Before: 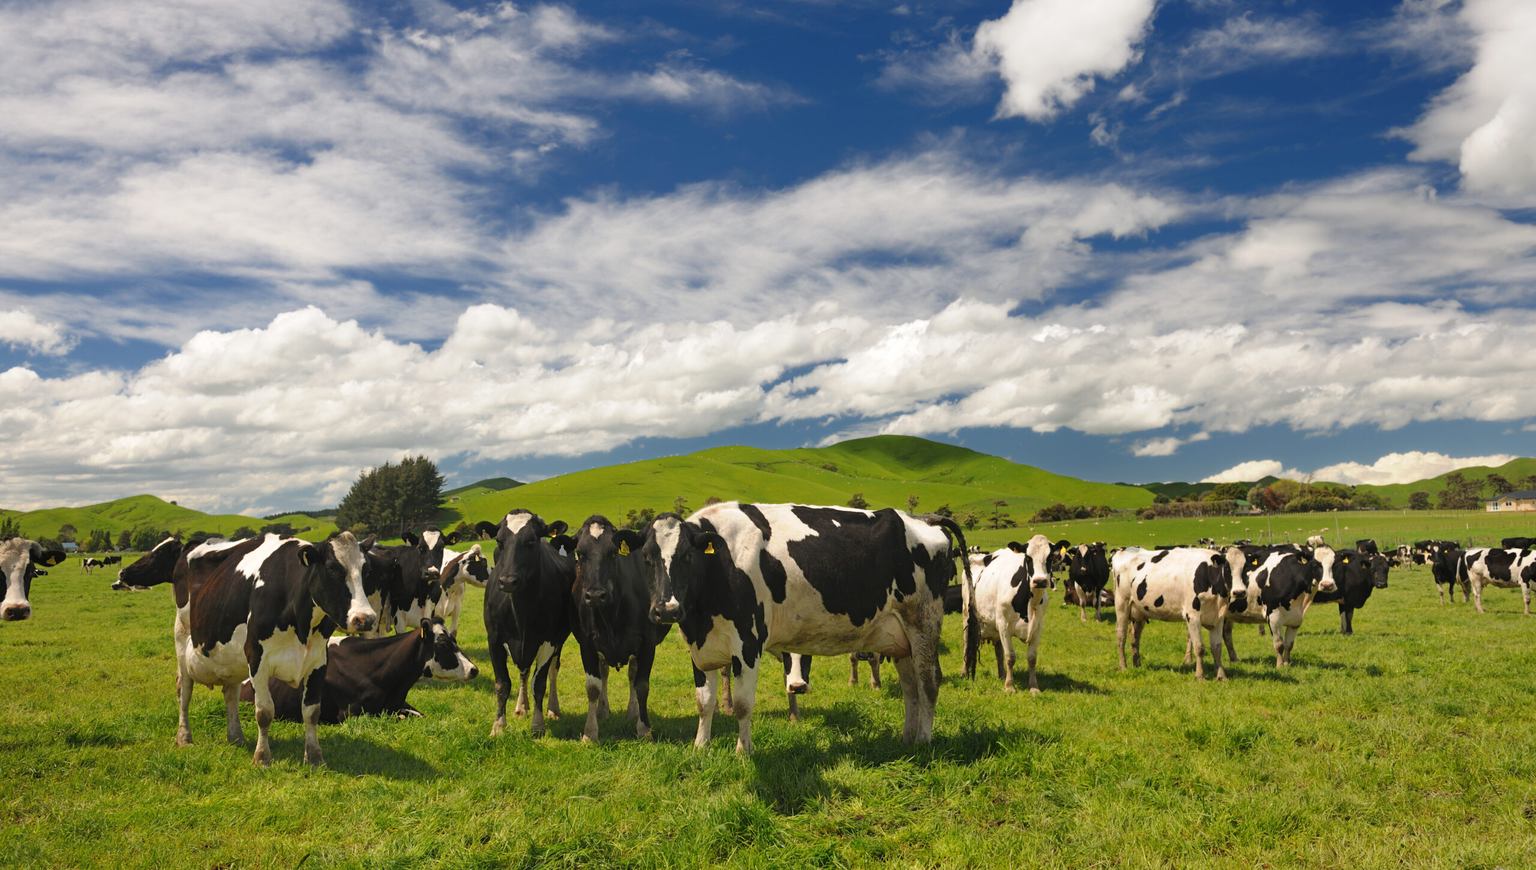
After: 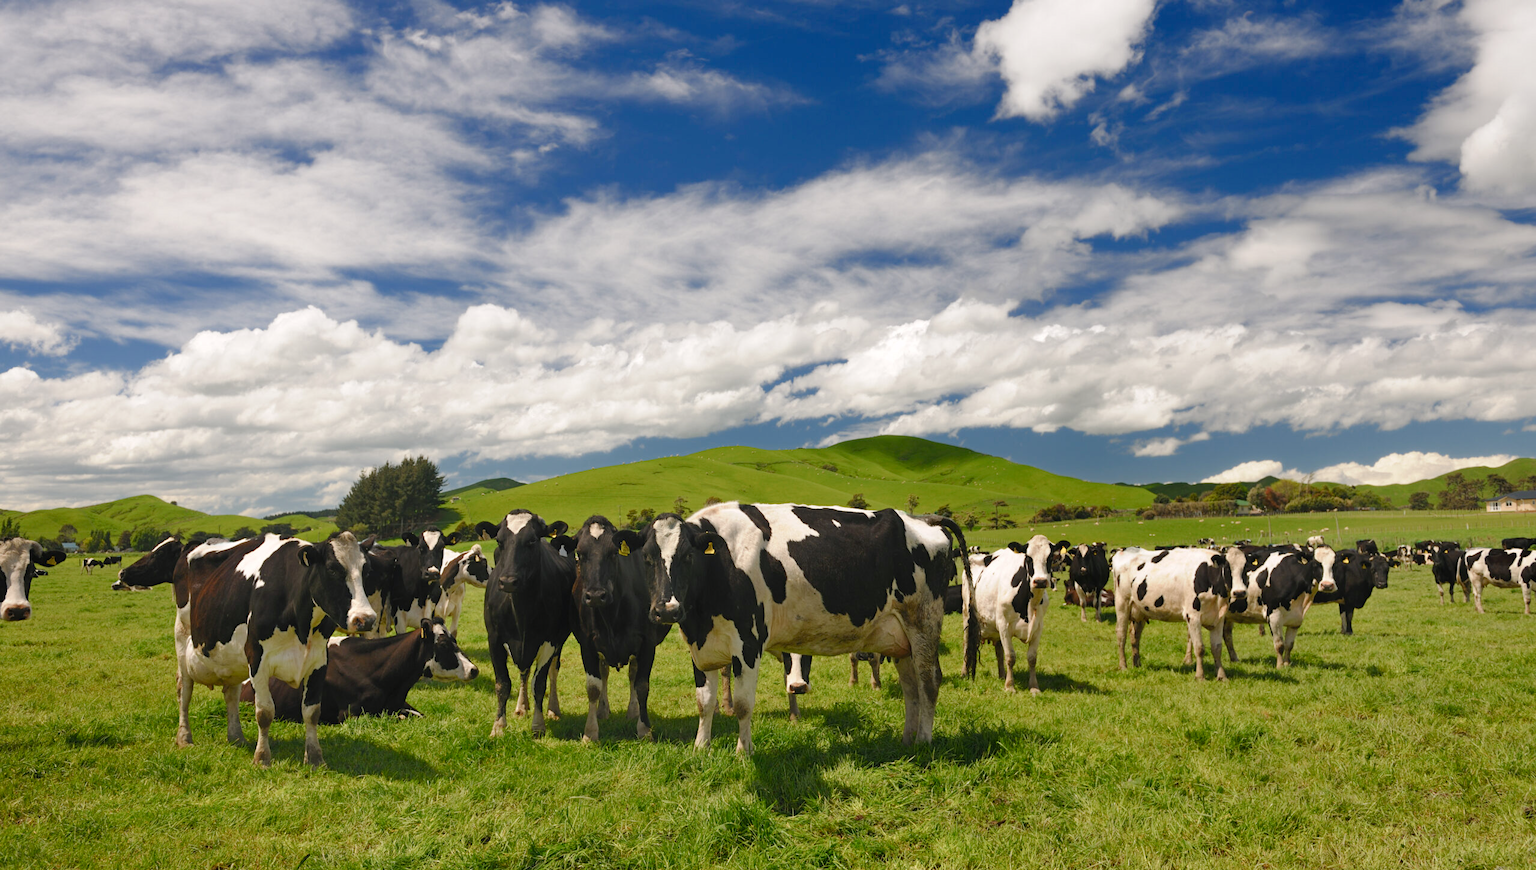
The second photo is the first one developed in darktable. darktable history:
color balance rgb: shadows lift › chroma 1.68%, shadows lift › hue 259.3°, highlights gain › chroma 0.241%, highlights gain › hue 330.61°, perceptual saturation grading › global saturation -0.044%, perceptual saturation grading › highlights -25.071%, perceptual saturation grading › shadows 29.484%, global vibrance 9.803%
